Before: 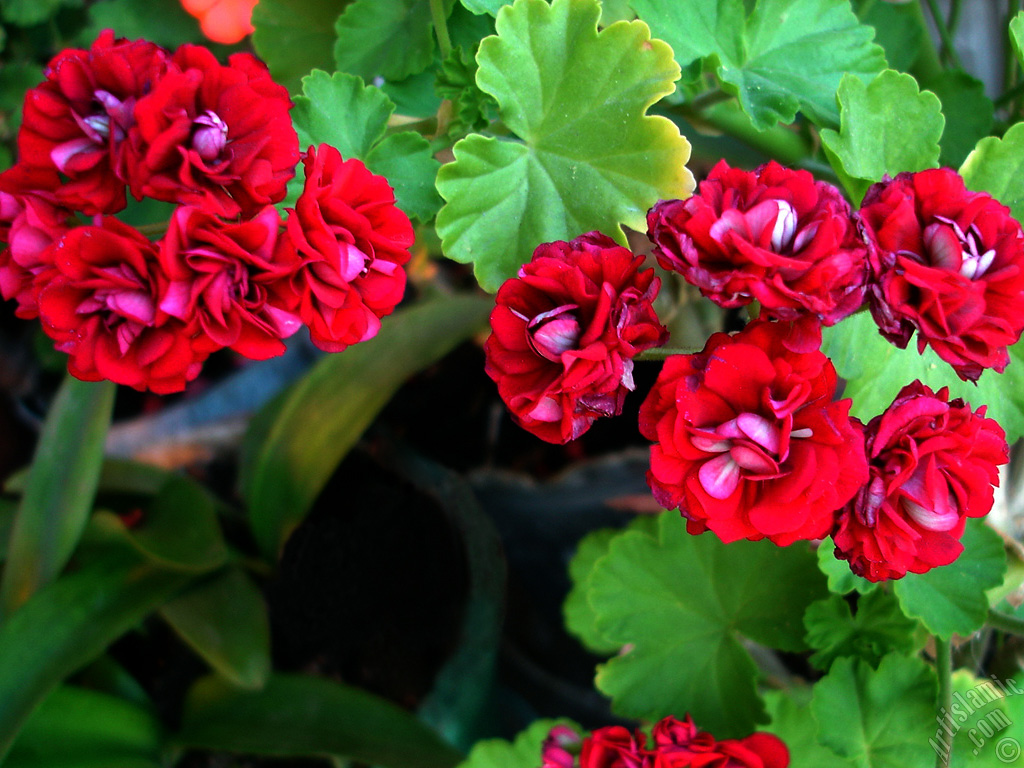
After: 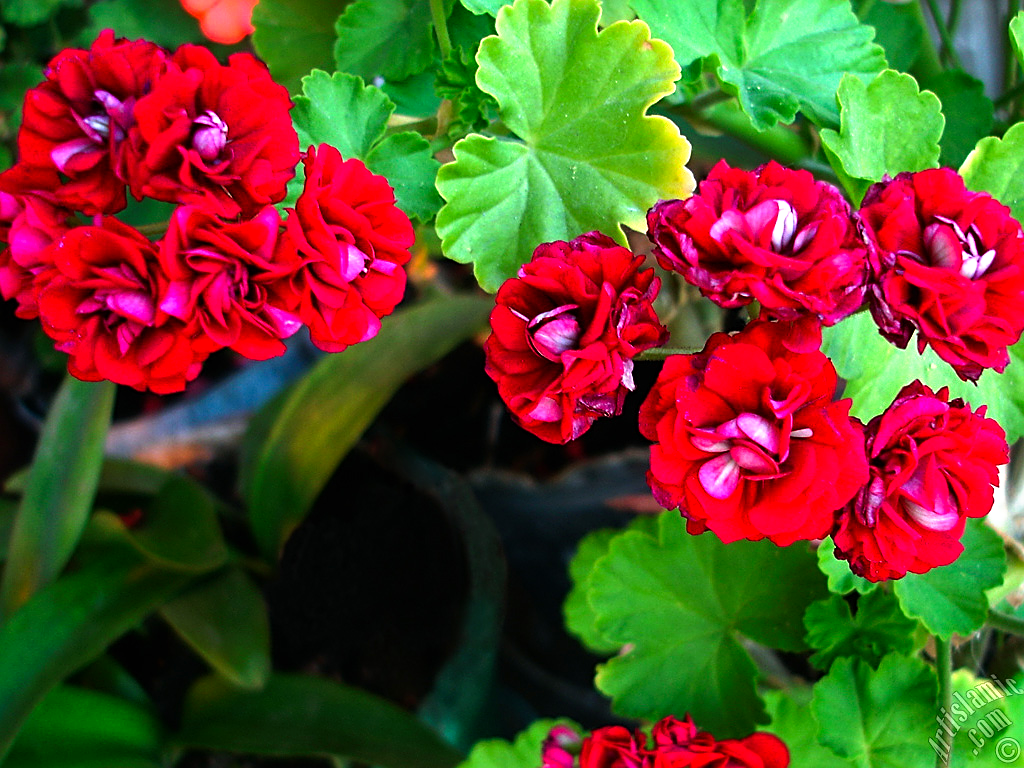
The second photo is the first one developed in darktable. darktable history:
contrast brightness saturation: contrast 0.039, saturation 0.07
tone equalizer: smoothing diameter 24.91%, edges refinement/feathering 6.51, preserve details guided filter
exposure: black level correction 0, exposure 0.199 EV, compensate exposure bias true, compensate highlight preservation false
sharpen: on, module defaults
tone curve: curves: ch0 [(0, 0) (0.003, 0.002) (0.011, 0.01) (0.025, 0.022) (0.044, 0.039) (0.069, 0.061) (0.1, 0.088) (0.136, 0.126) (0.177, 0.167) (0.224, 0.211) (0.277, 0.27) (0.335, 0.335) (0.399, 0.407) (0.468, 0.485) (0.543, 0.569) (0.623, 0.659) (0.709, 0.756) (0.801, 0.851) (0.898, 0.961) (1, 1)], preserve colors none
